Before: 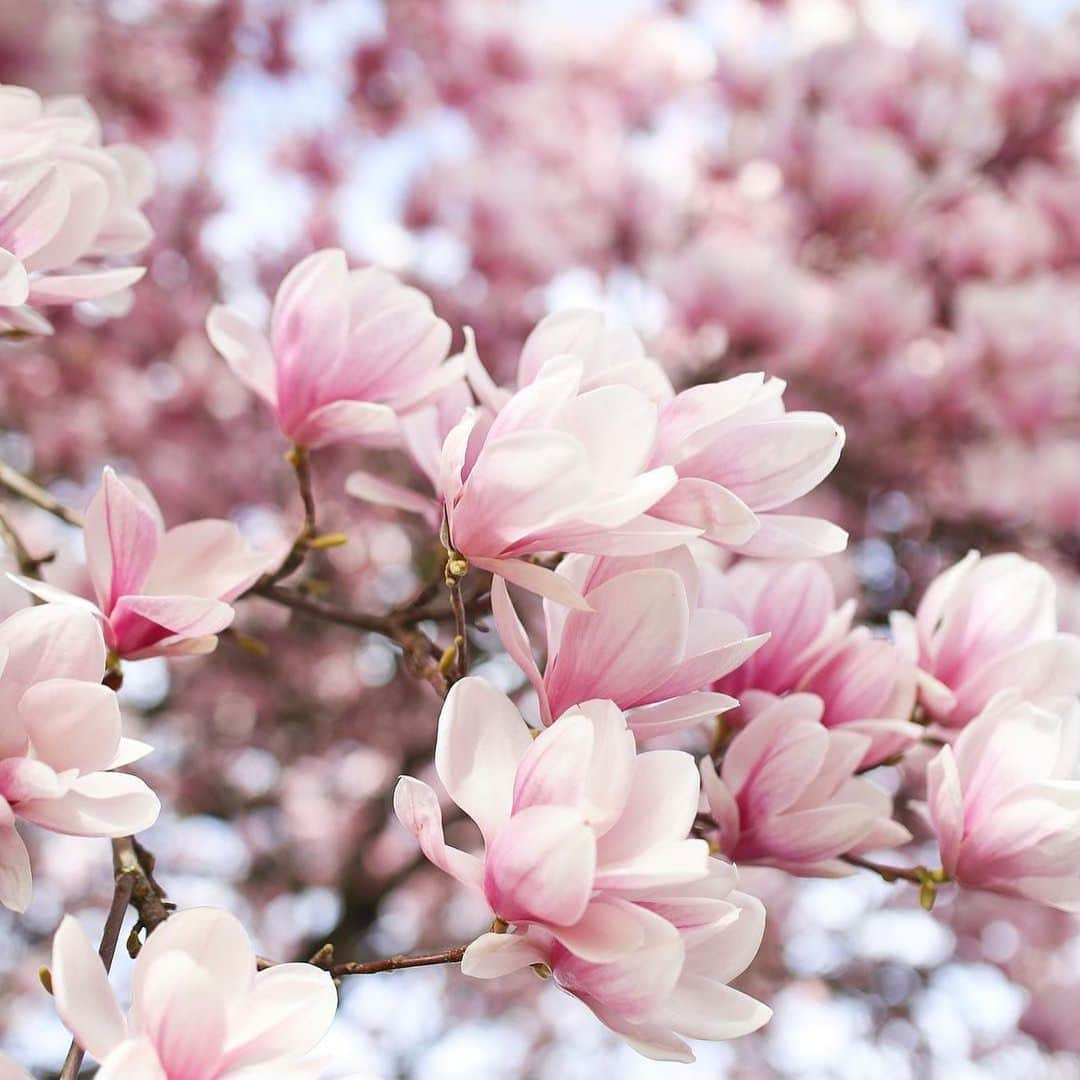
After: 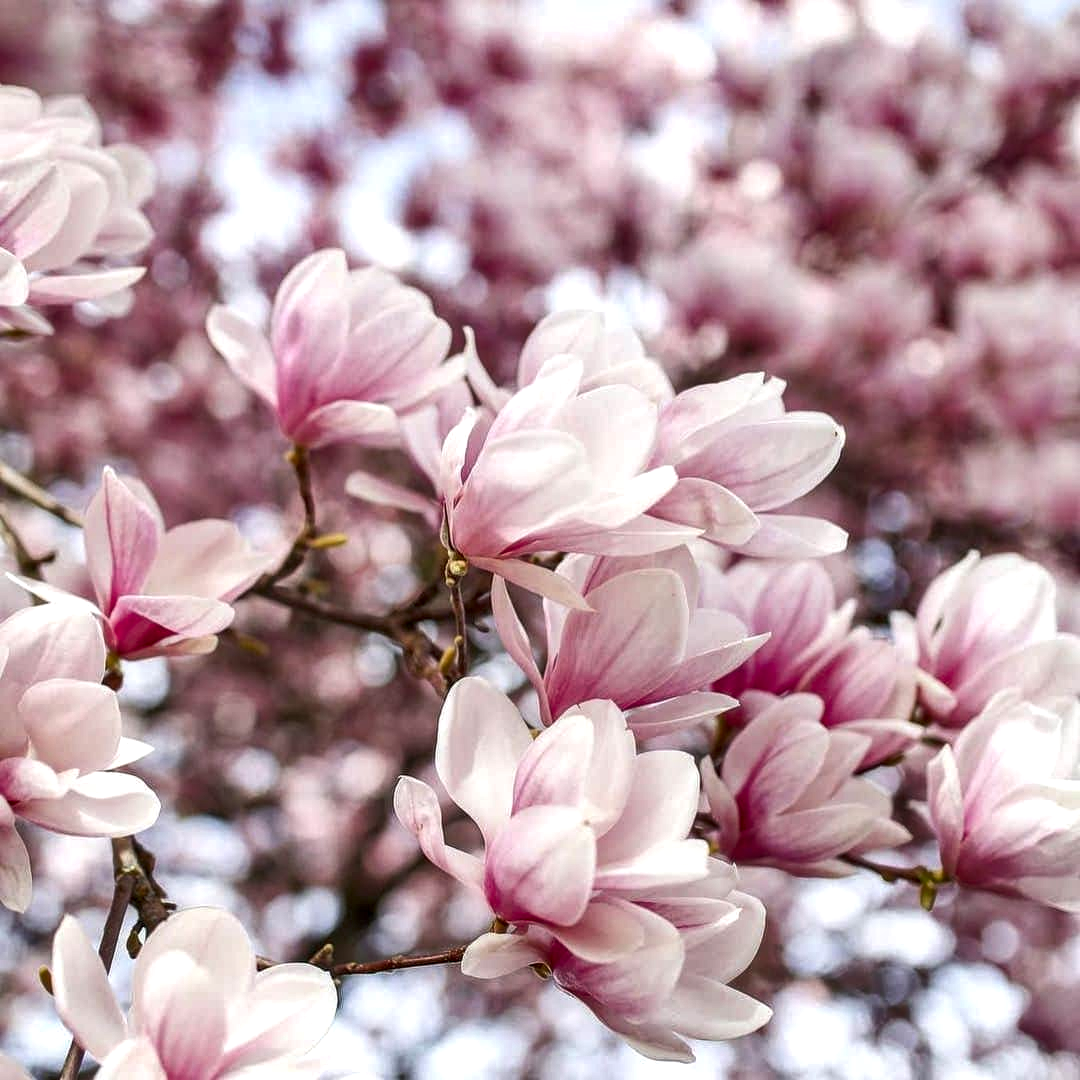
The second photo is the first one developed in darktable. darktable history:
local contrast: detail 150%
shadows and highlights: soften with gaussian
